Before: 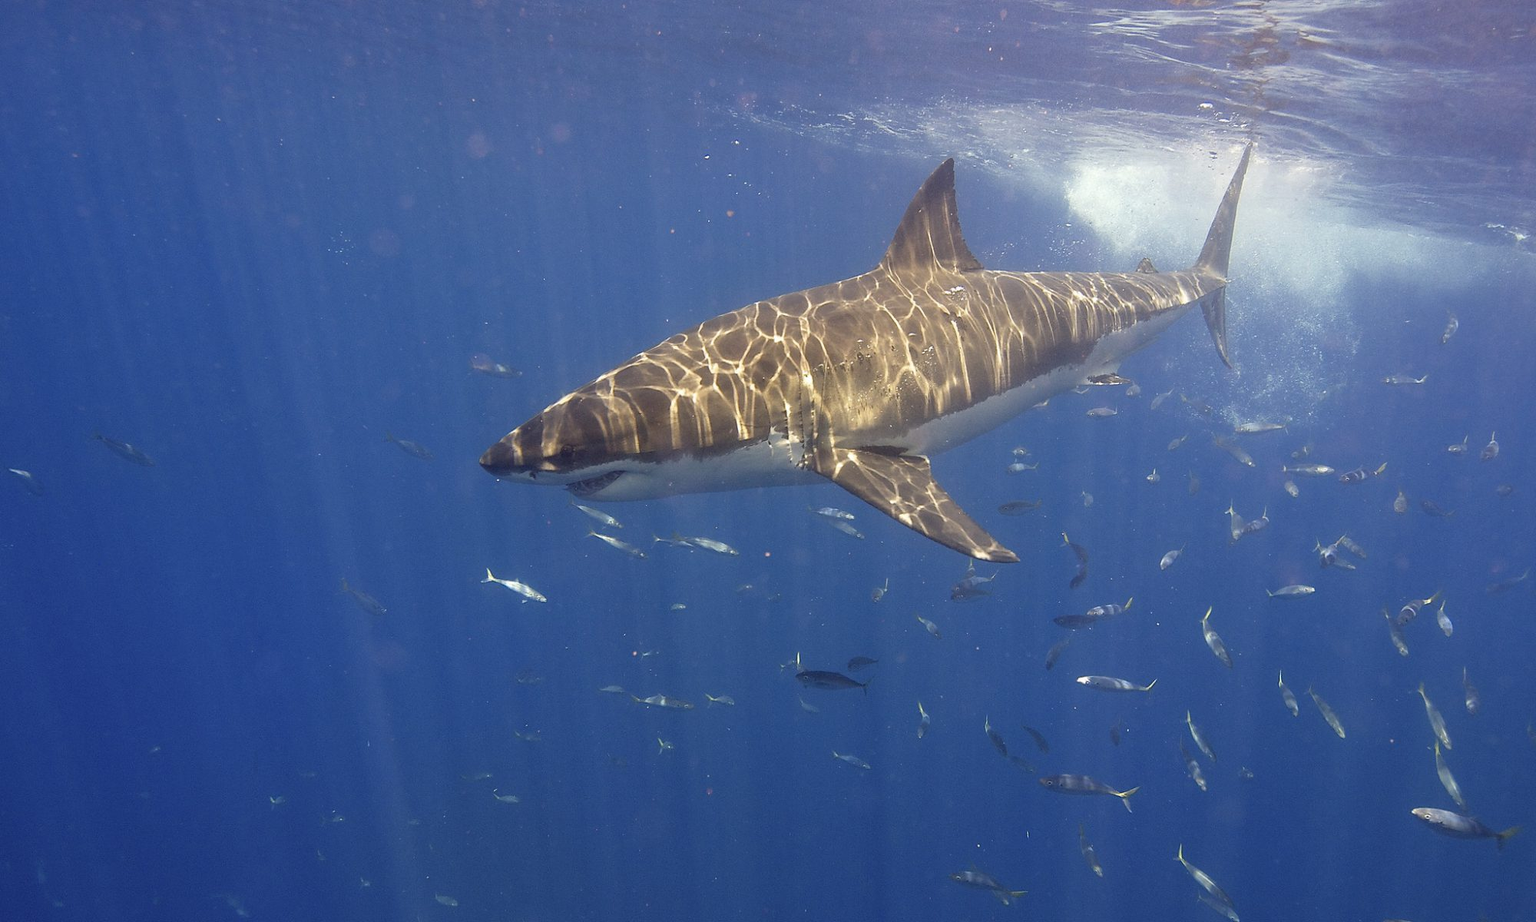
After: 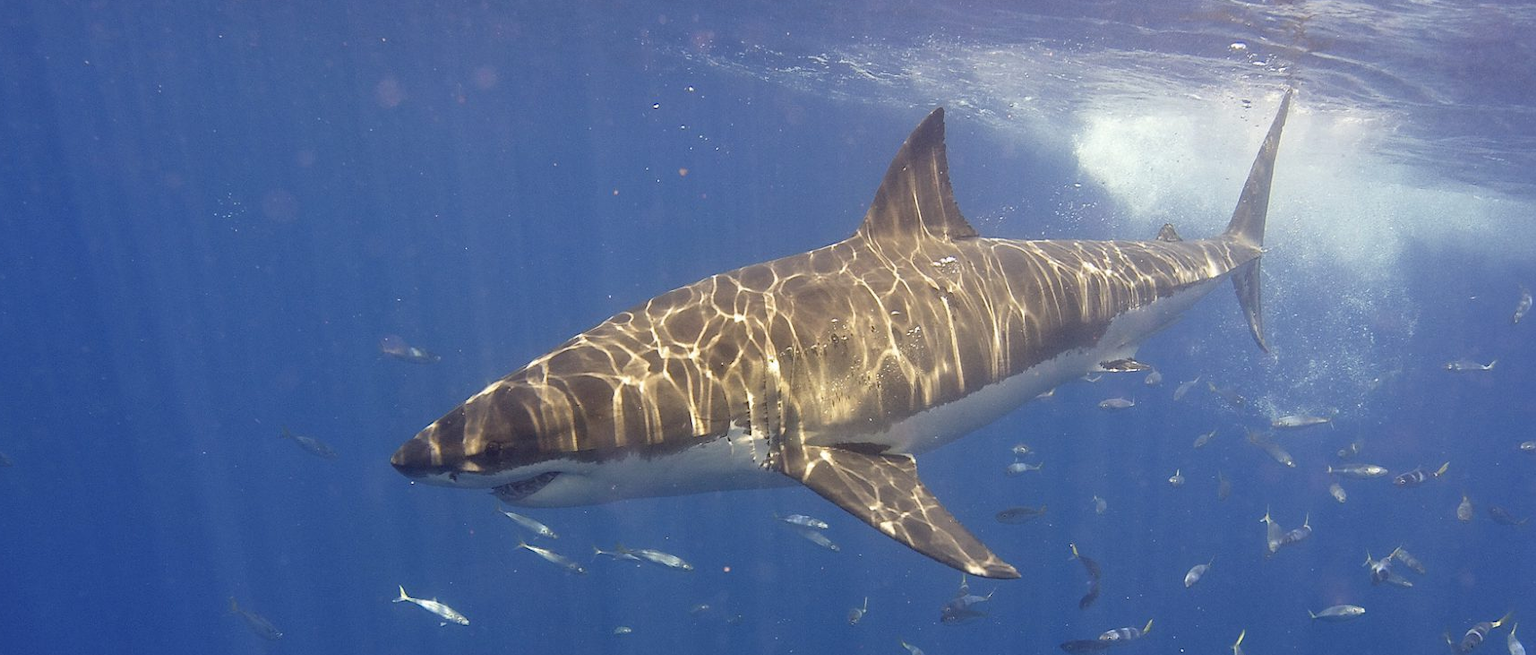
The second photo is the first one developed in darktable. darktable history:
crop and rotate: left 9.409%, top 7.187%, right 4.835%, bottom 31.795%
